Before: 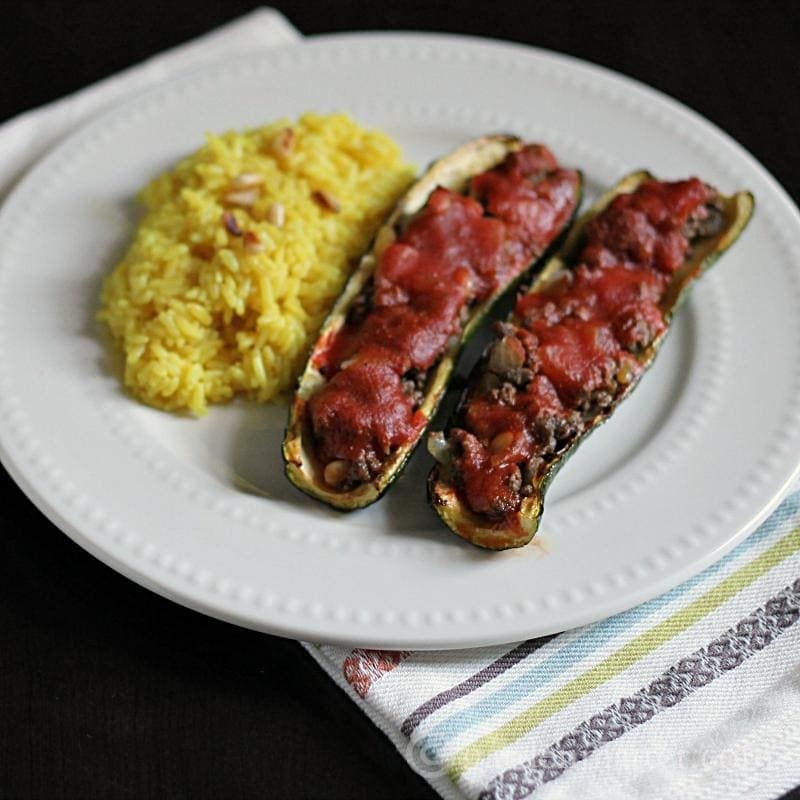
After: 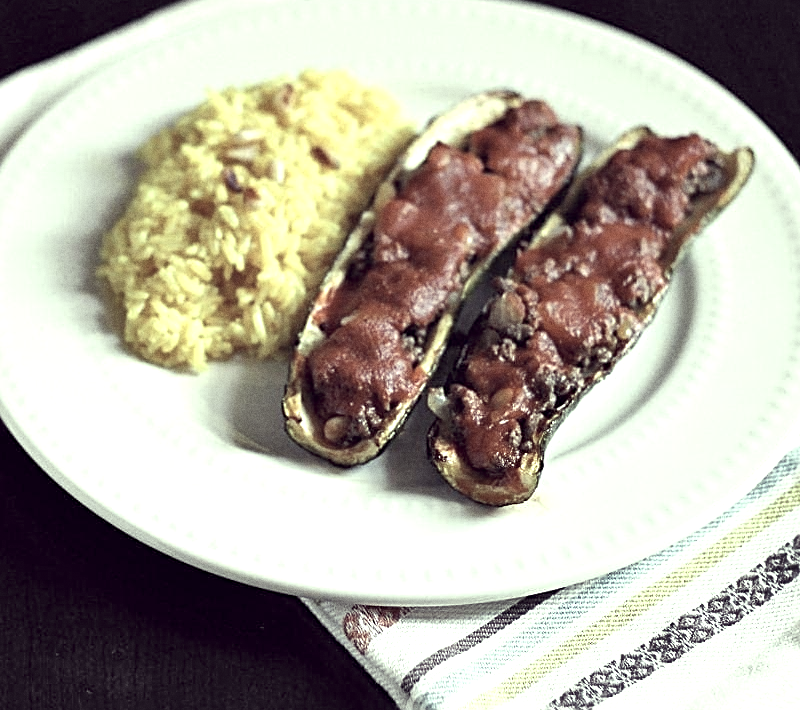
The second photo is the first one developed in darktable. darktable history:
color correction: highlights a* -20.17, highlights b* 20.27, shadows a* 20.03, shadows b* -20.46, saturation 0.43
sharpen: radius 2.529, amount 0.323
grain: coarseness 0.09 ISO
exposure: black level correction 0.001, exposure 0.955 EV, compensate exposure bias true, compensate highlight preservation false
shadows and highlights: shadows 35, highlights -35, soften with gaussian
crop and rotate: top 5.609%, bottom 5.609%
